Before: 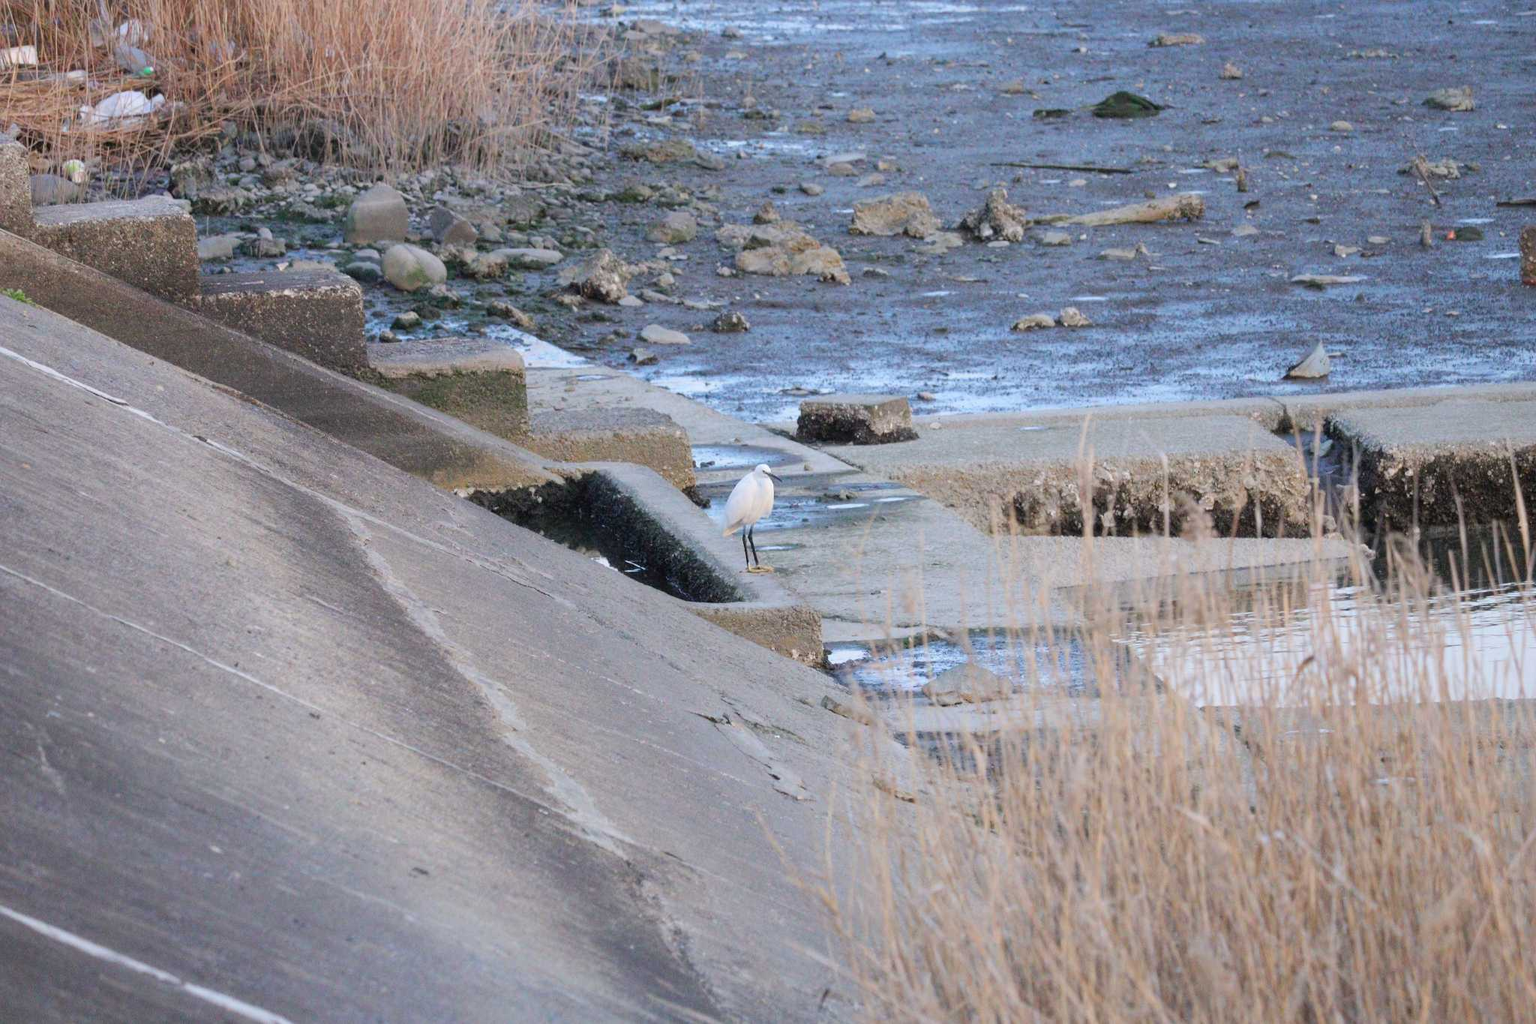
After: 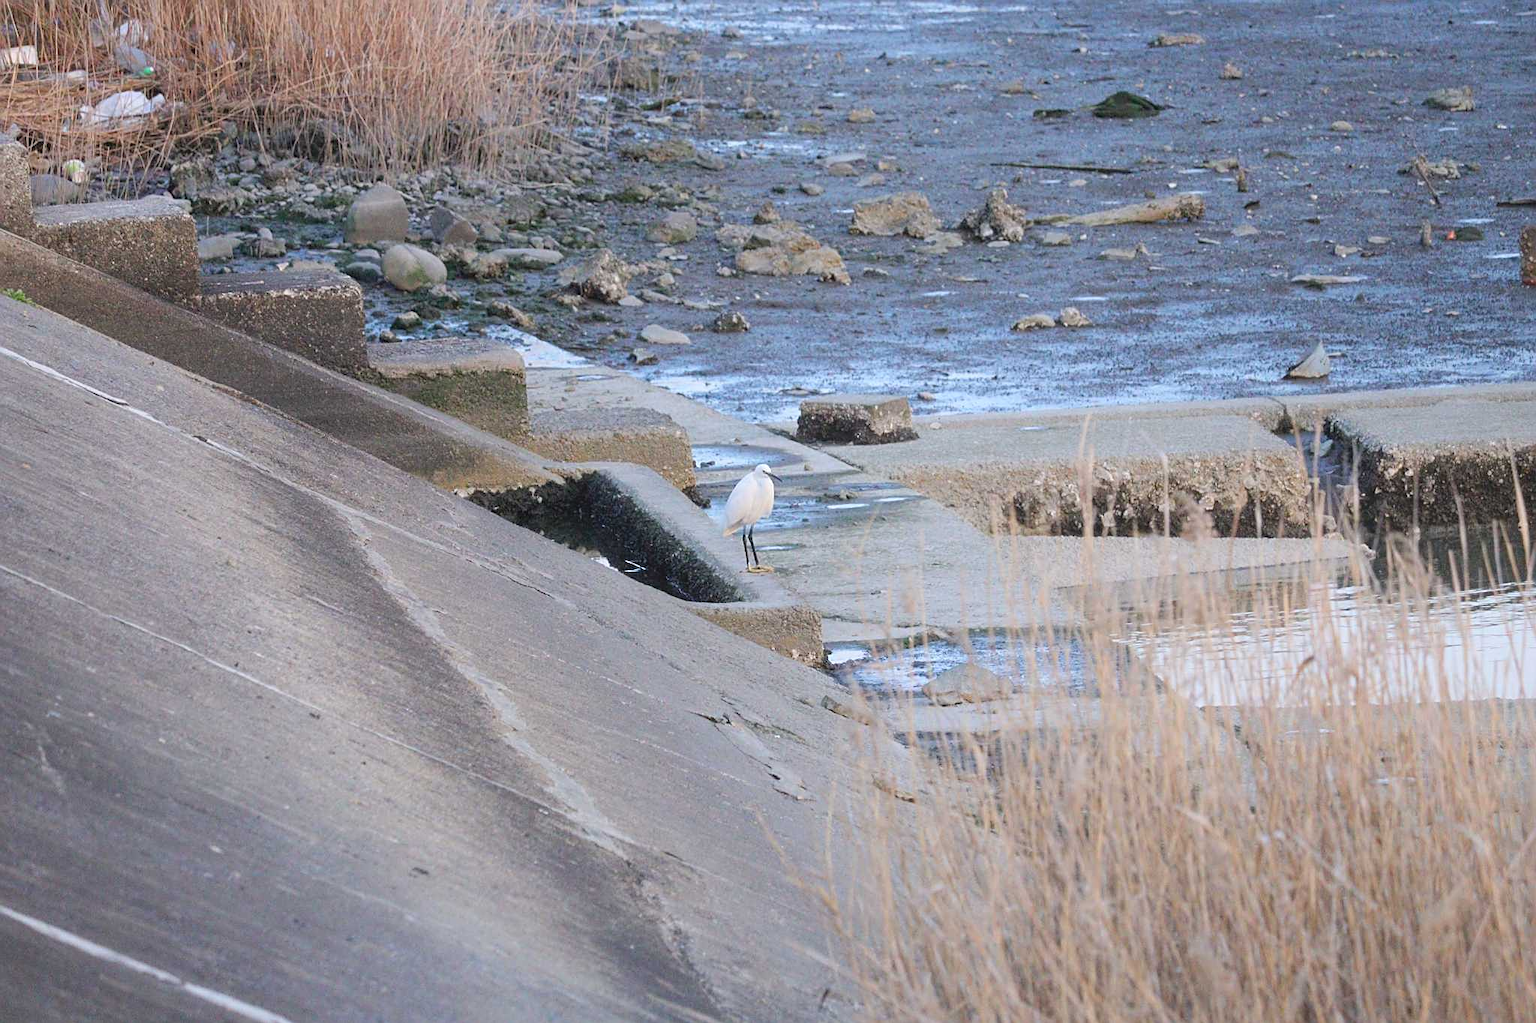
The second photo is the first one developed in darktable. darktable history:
base curve: exposure shift 0, preserve colors none
bloom: size 38%, threshold 95%, strength 30%
sharpen: radius 1.967
